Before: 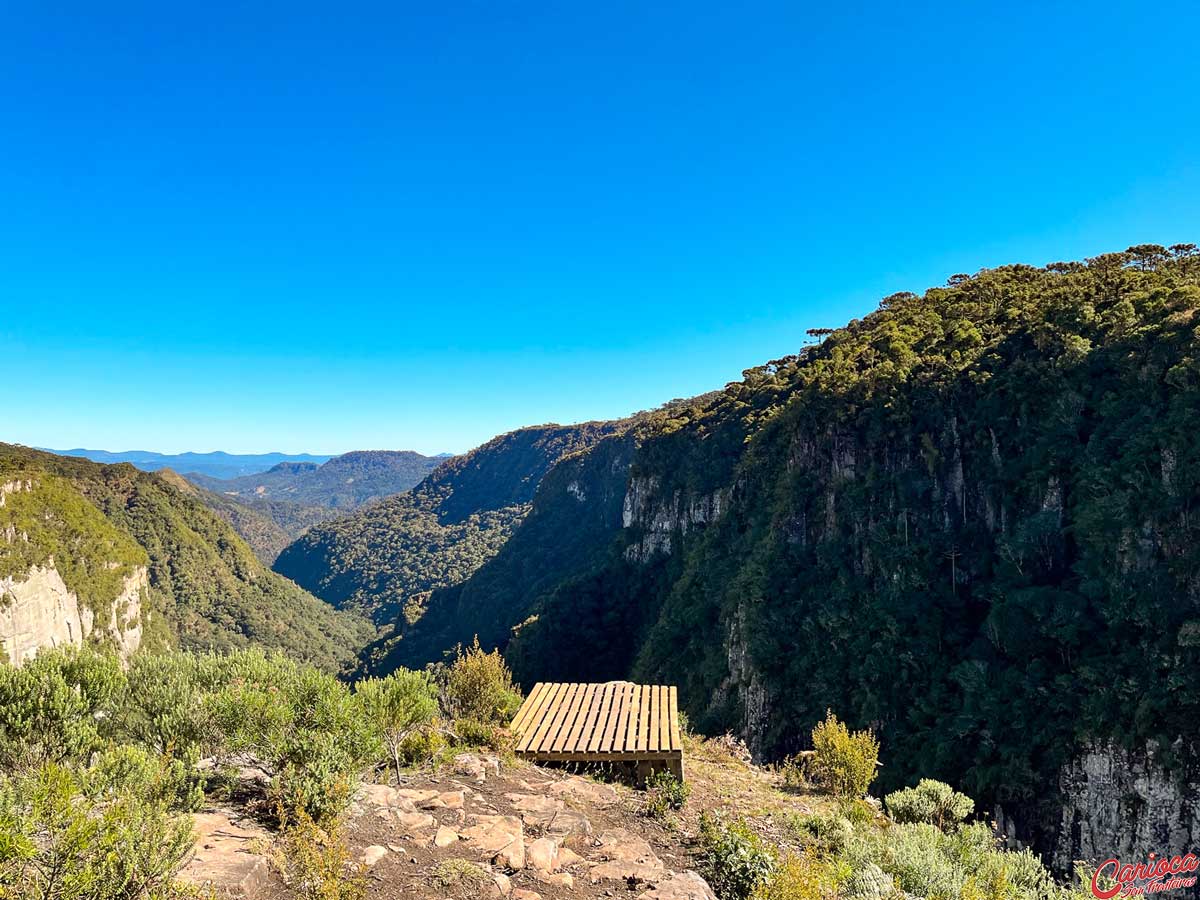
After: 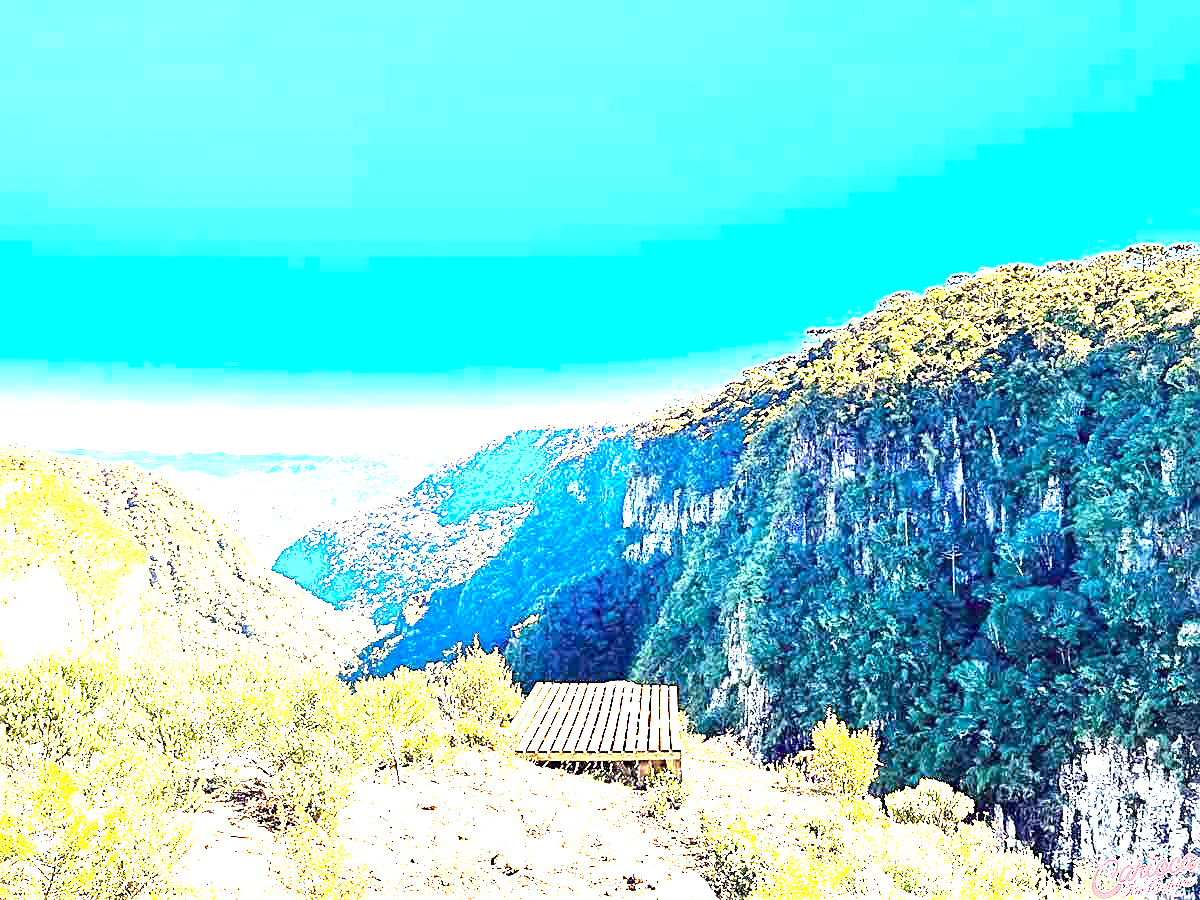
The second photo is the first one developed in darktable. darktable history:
shadows and highlights: shadows 10, white point adjustment 1, highlights -40
color balance: output saturation 110%
color calibration: illuminant as shot in camera, x 0.358, y 0.373, temperature 4628.91 K
exposure: black level correction 0, exposure 4 EV, compensate exposure bias true, compensate highlight preservation false
tone equalizer: -8 EV -0.75 EV, -7 EV -0.7 EV, -6 EV -0.6 EV, -5 EV -0.4 EV, -3 EV 0.4 EV, -2 EV 0.6 EV, -1 EV 0.7 EV, +0 EV 0.75 EV, edges refinement/feathering 500, mask exposure compensation -1.57 EV, preserve details no
sharpen: on, module defaults
